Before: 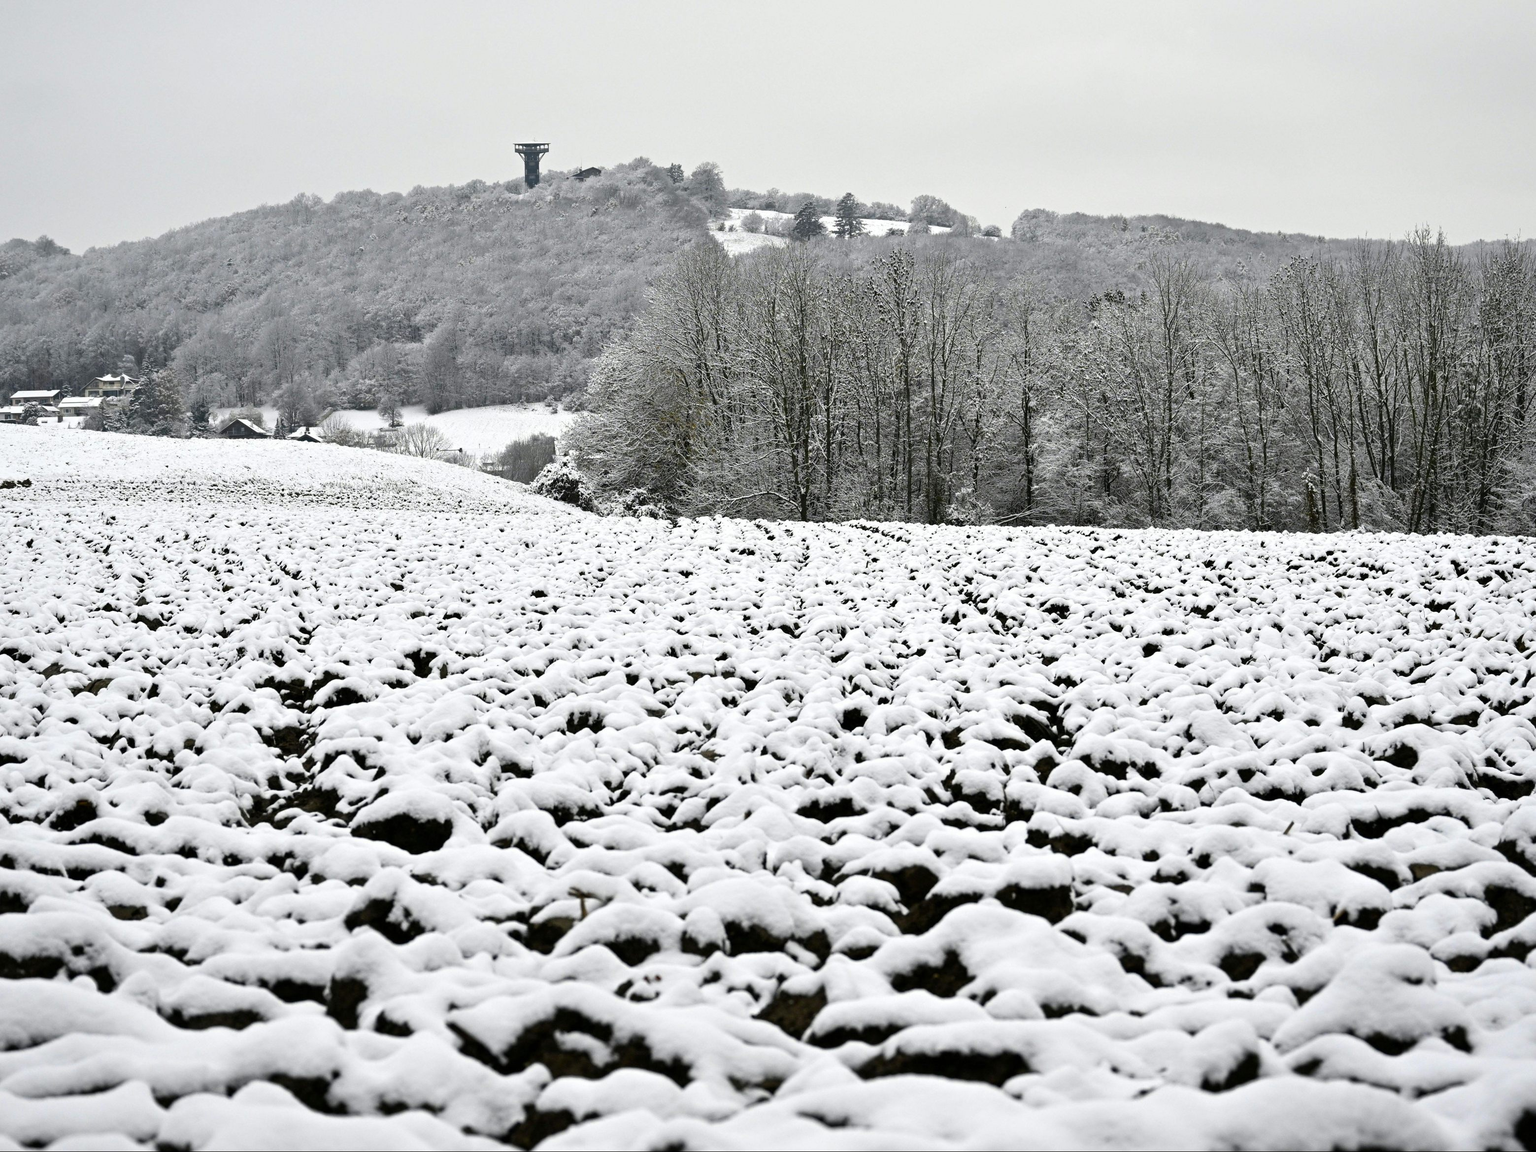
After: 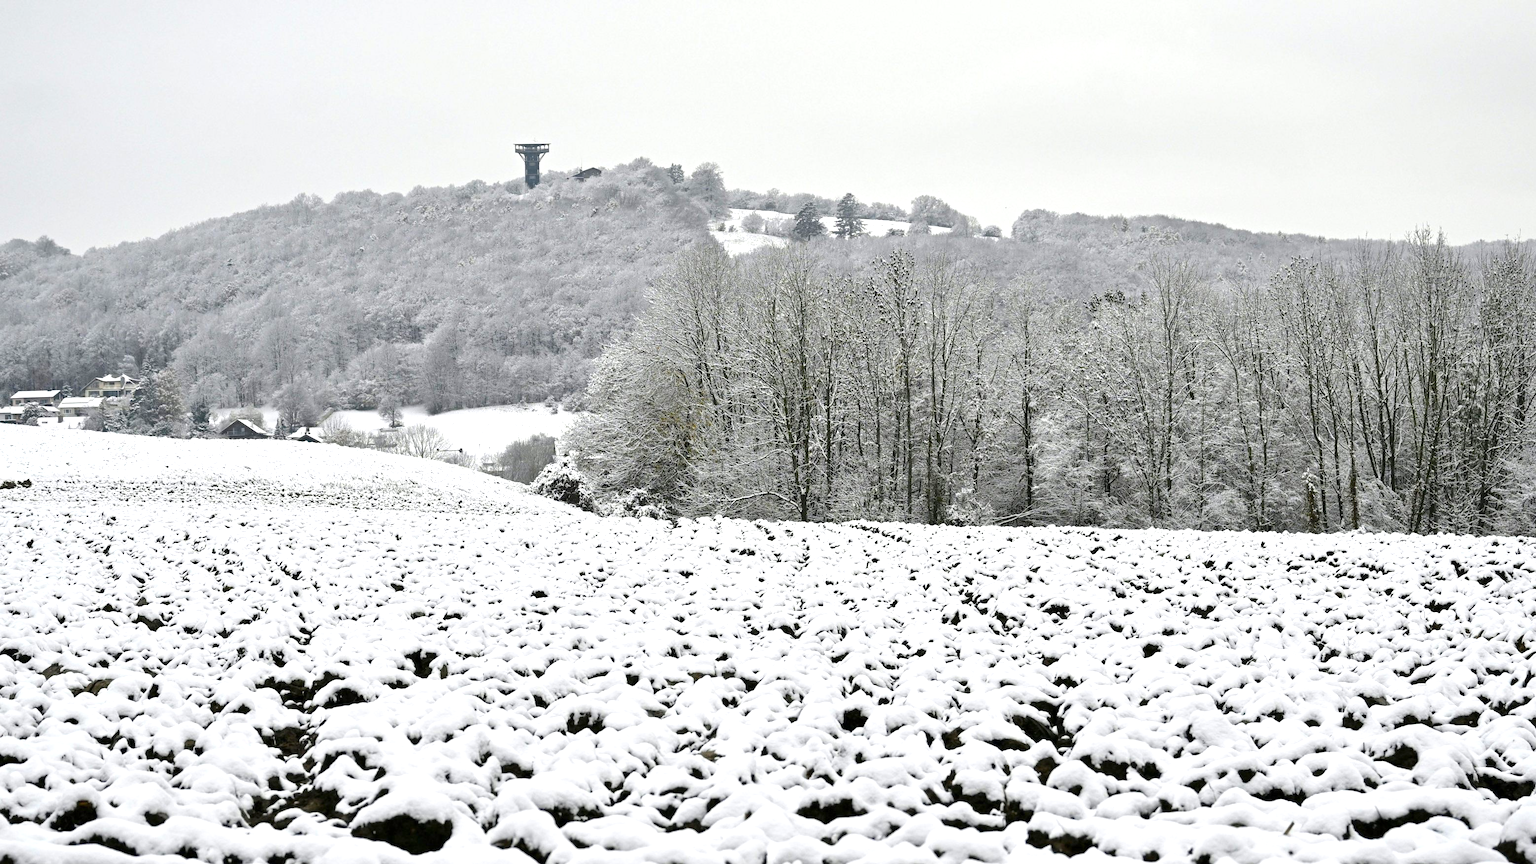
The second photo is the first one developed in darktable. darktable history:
tone equalizer: -8 EV 0.964 EV, -7 EV 1.01 EV, -6 EV 0.978 EV, -5 EV 0.964 EV, -4 EV 1 EV, -3 EV 0.724 EV, -2 EV 0.475 EV, -1 EV 0.272 EV, edges refinement/feathering 500, mask exposure compensation -1.57 EV, preserve details guided filter
crop: bottom 24.965%
